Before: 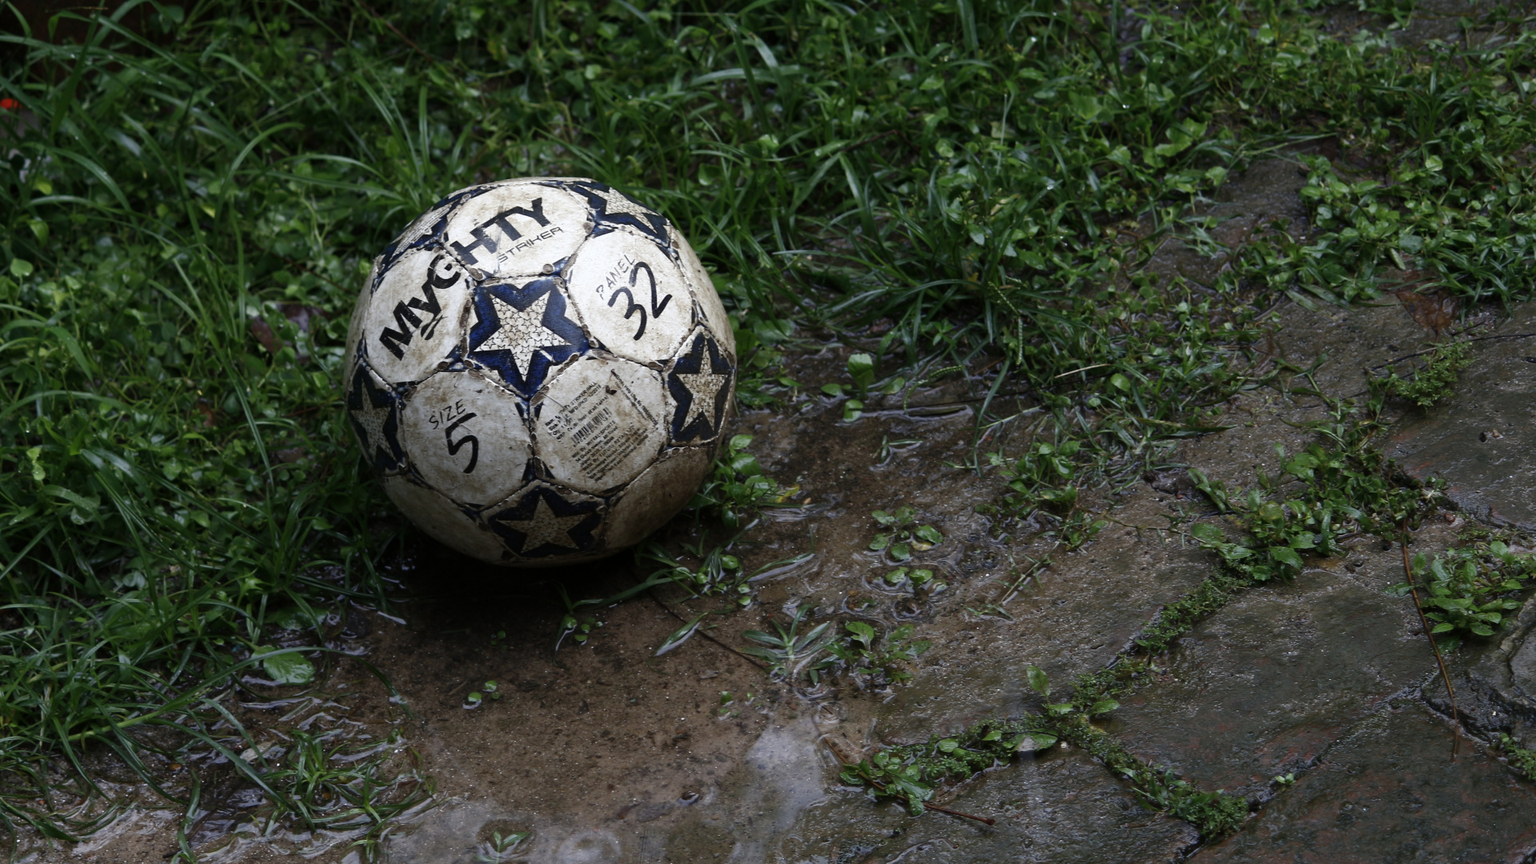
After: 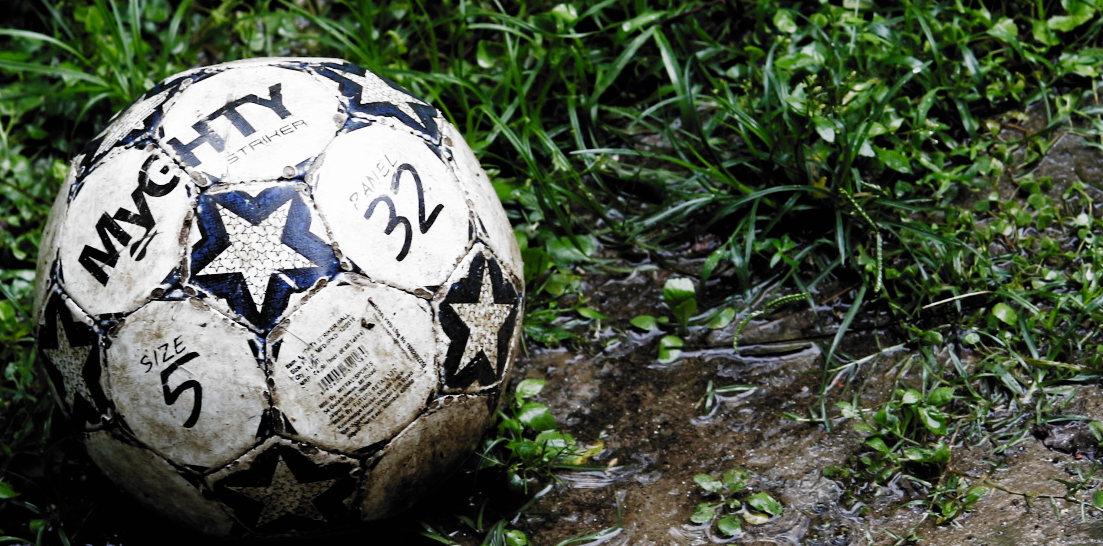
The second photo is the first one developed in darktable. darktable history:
exposure: black level correction 0, exposure 1.2 EV, compensate highlight preservation false
crop: left 20.663%, top 15.205%, right 21.873%, bottom 34.164%
filmic rgb: black relative exposure -5.11 EV, white relative exposure 3.96 EV, hardness 2.9, contrast 1.298, highlights saturation mix -29.44%, add noise in highlights 0, preserve chrominance no, color science v3 (2019), use custom middle-gray values true, iterations of high-quality reconstruction 0, contrast in highlights soft
